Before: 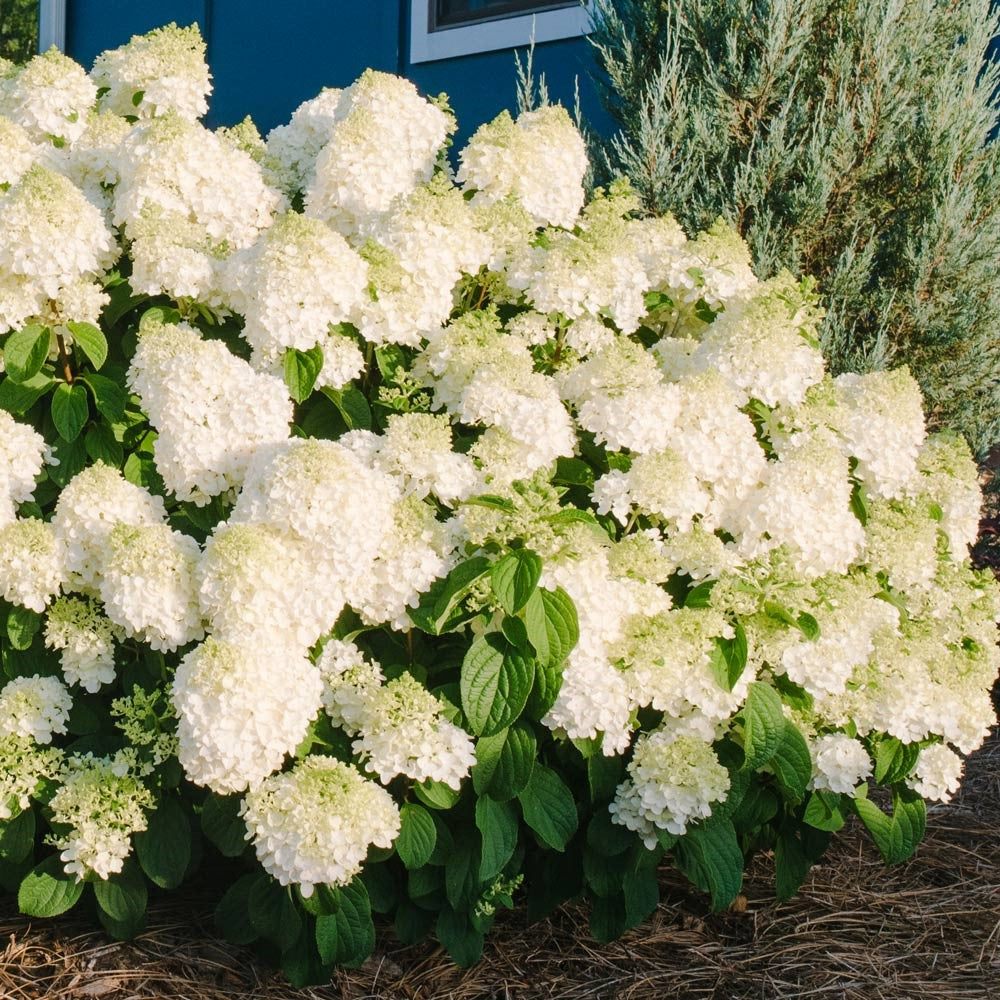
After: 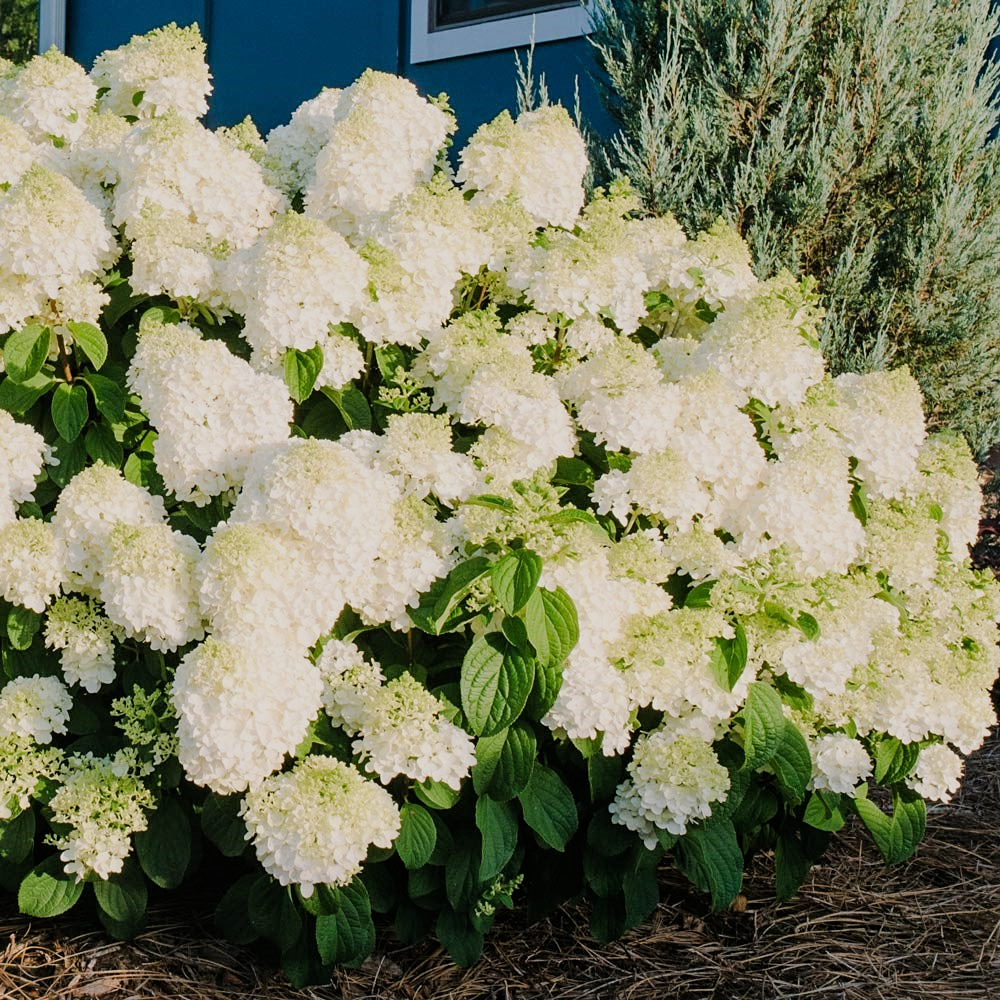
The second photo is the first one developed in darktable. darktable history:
sharpen: amount 0.2
filmic rgb: white relative exposure 3.8 EV, hardness 4.35
